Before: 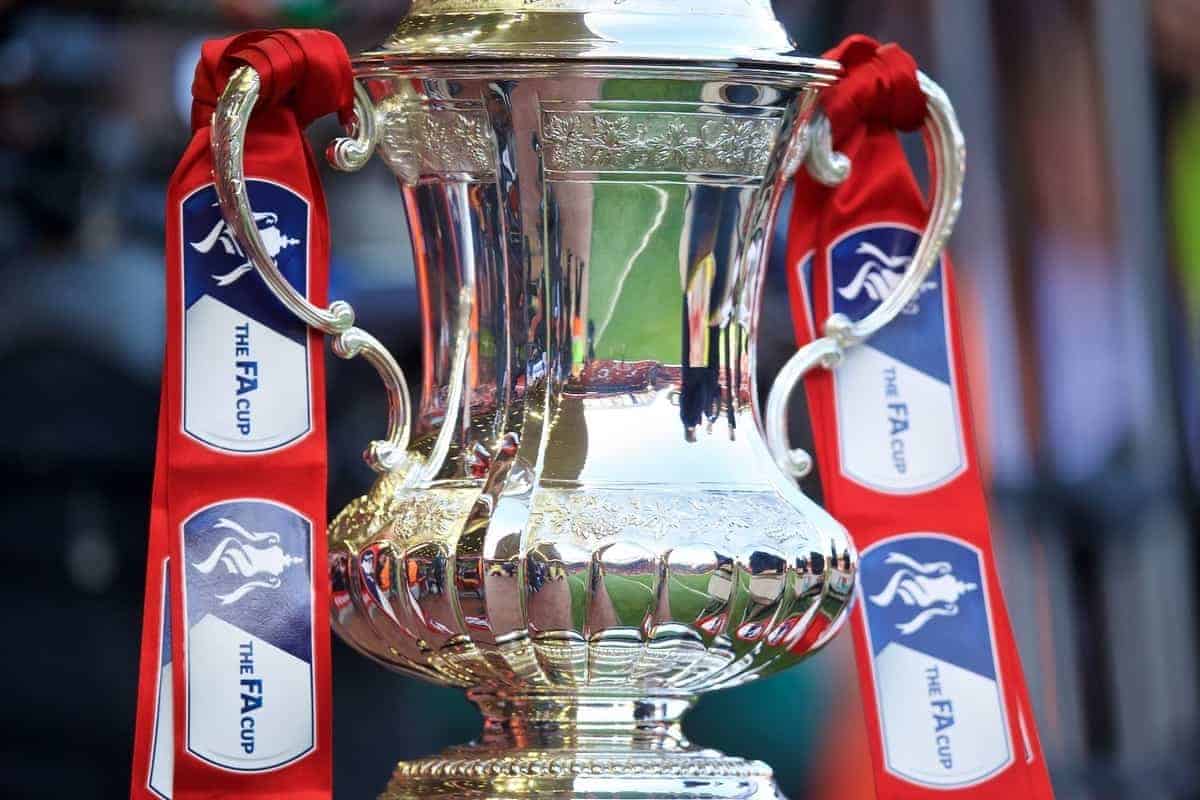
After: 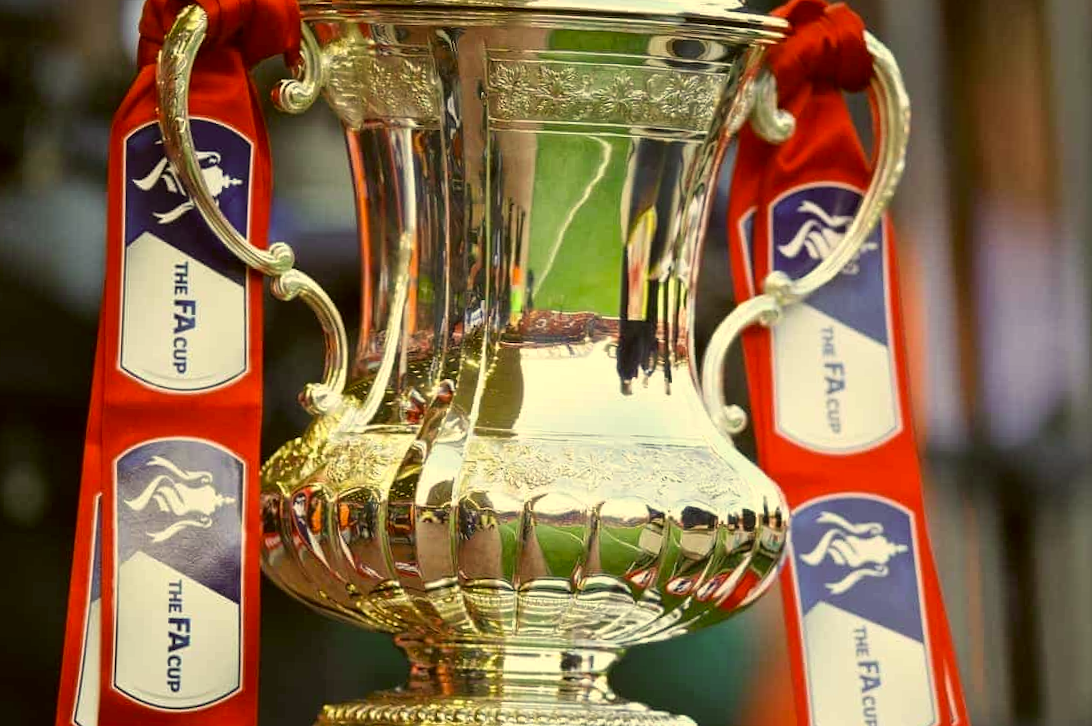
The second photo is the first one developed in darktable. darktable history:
color correction: highlights a* 0.159, highlights b* 29.42, shadows a* -0.267, shadows b* 21.05
crop and rotate: angle -1.84°, left 3.122%, top 4.219%, right 1.498%, bottom 0.568%
